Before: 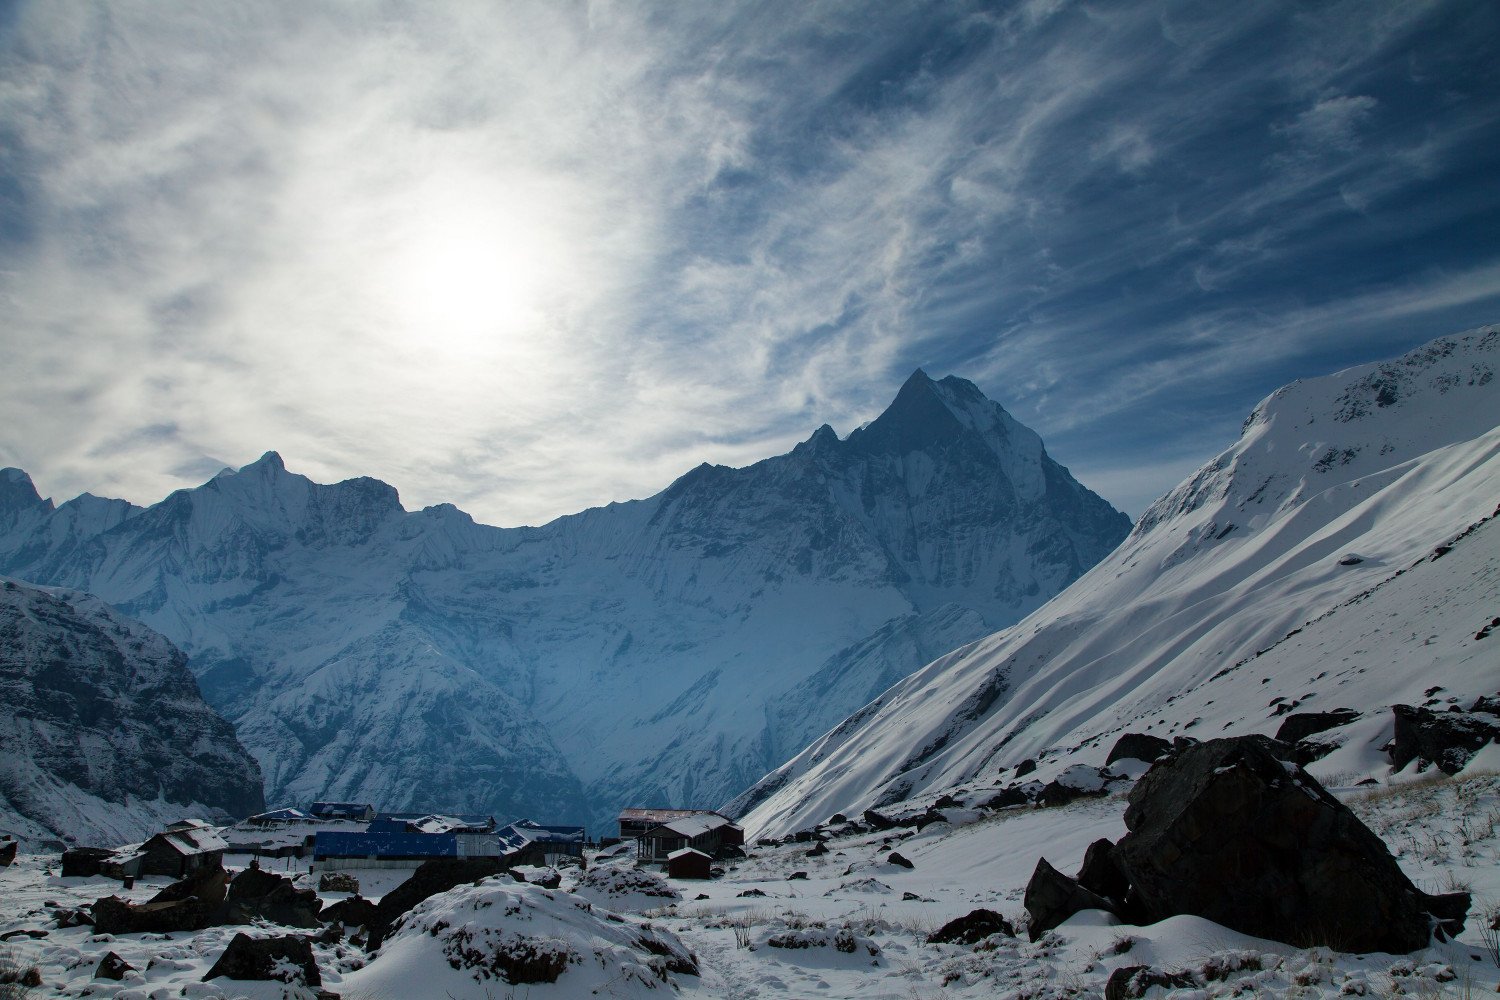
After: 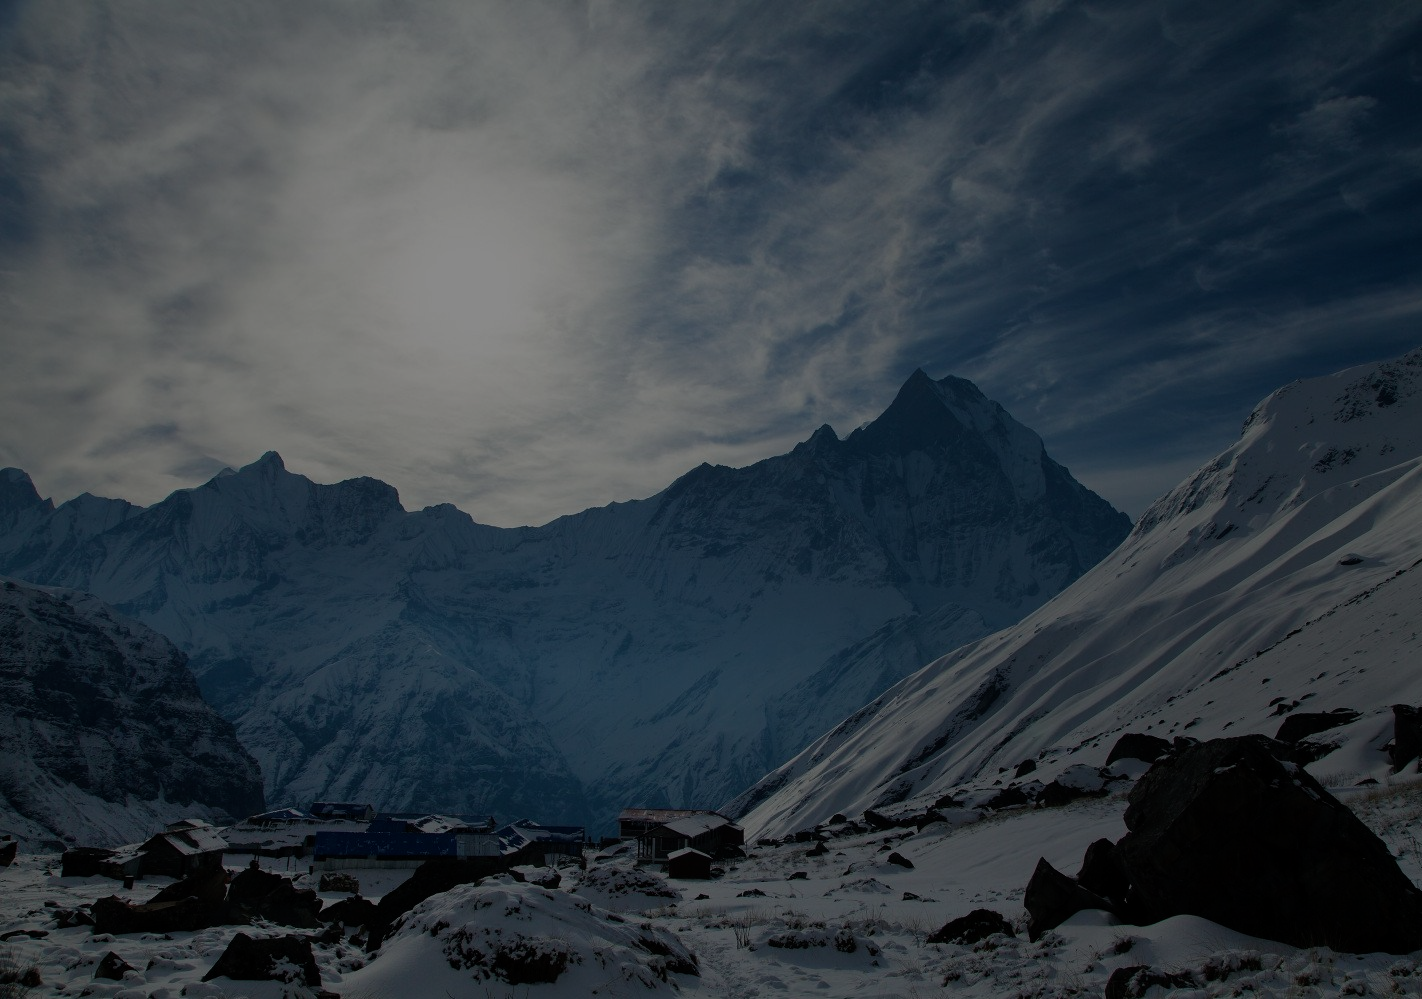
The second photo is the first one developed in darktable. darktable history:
crop and rotate: right 5.167%
exposure: exposure -2.002 EV, compensate highlight preservation false
